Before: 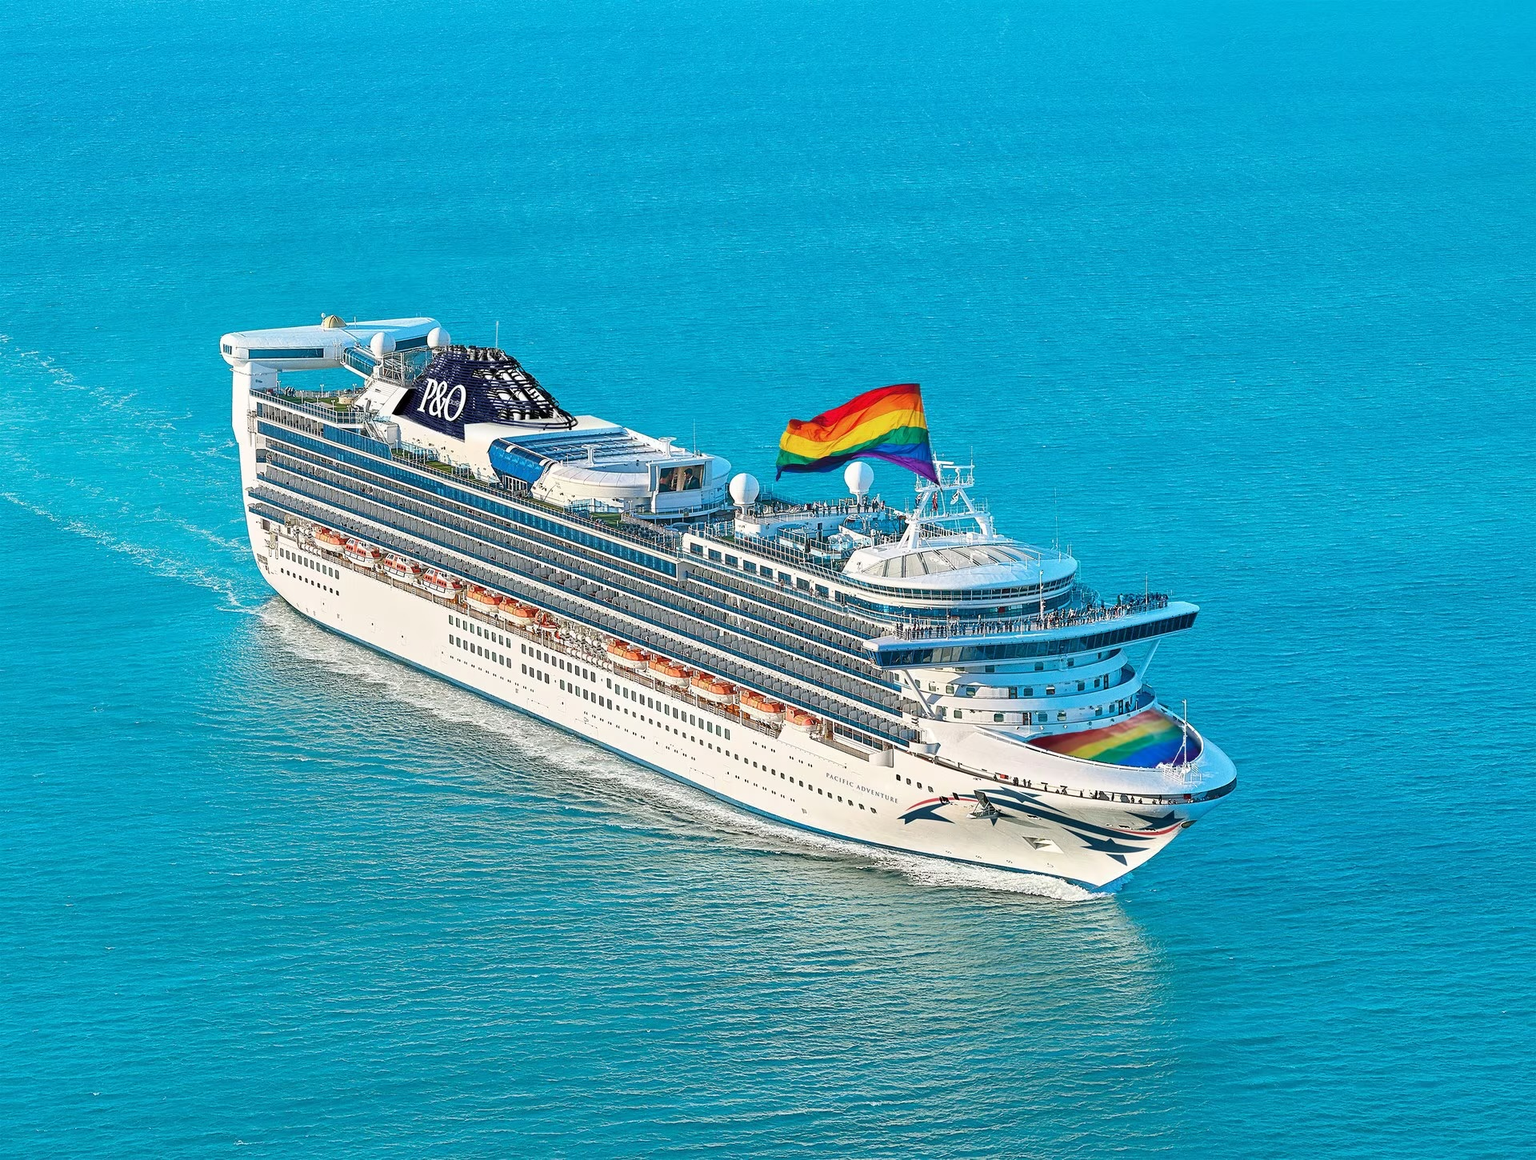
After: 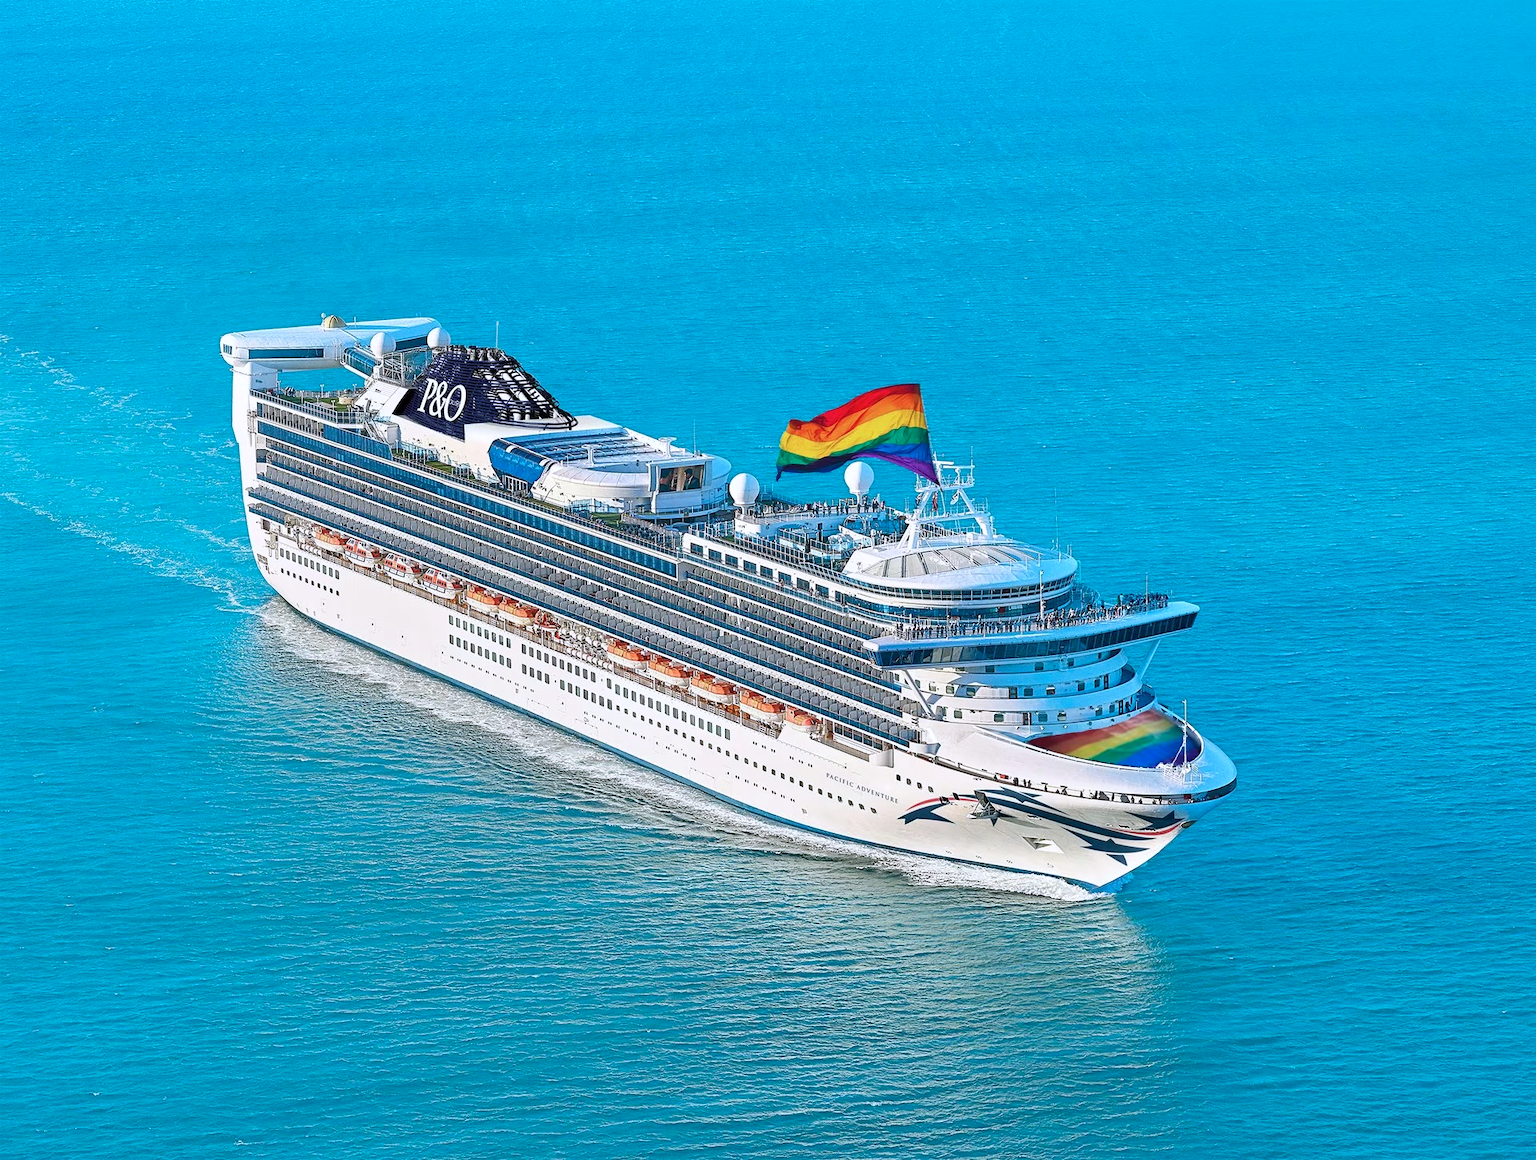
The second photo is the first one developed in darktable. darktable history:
tone equalizer: on, module defaults
color calibration: illuminant as shot in camera, x 0.358, y 0.373, temperature 4628.91 K
